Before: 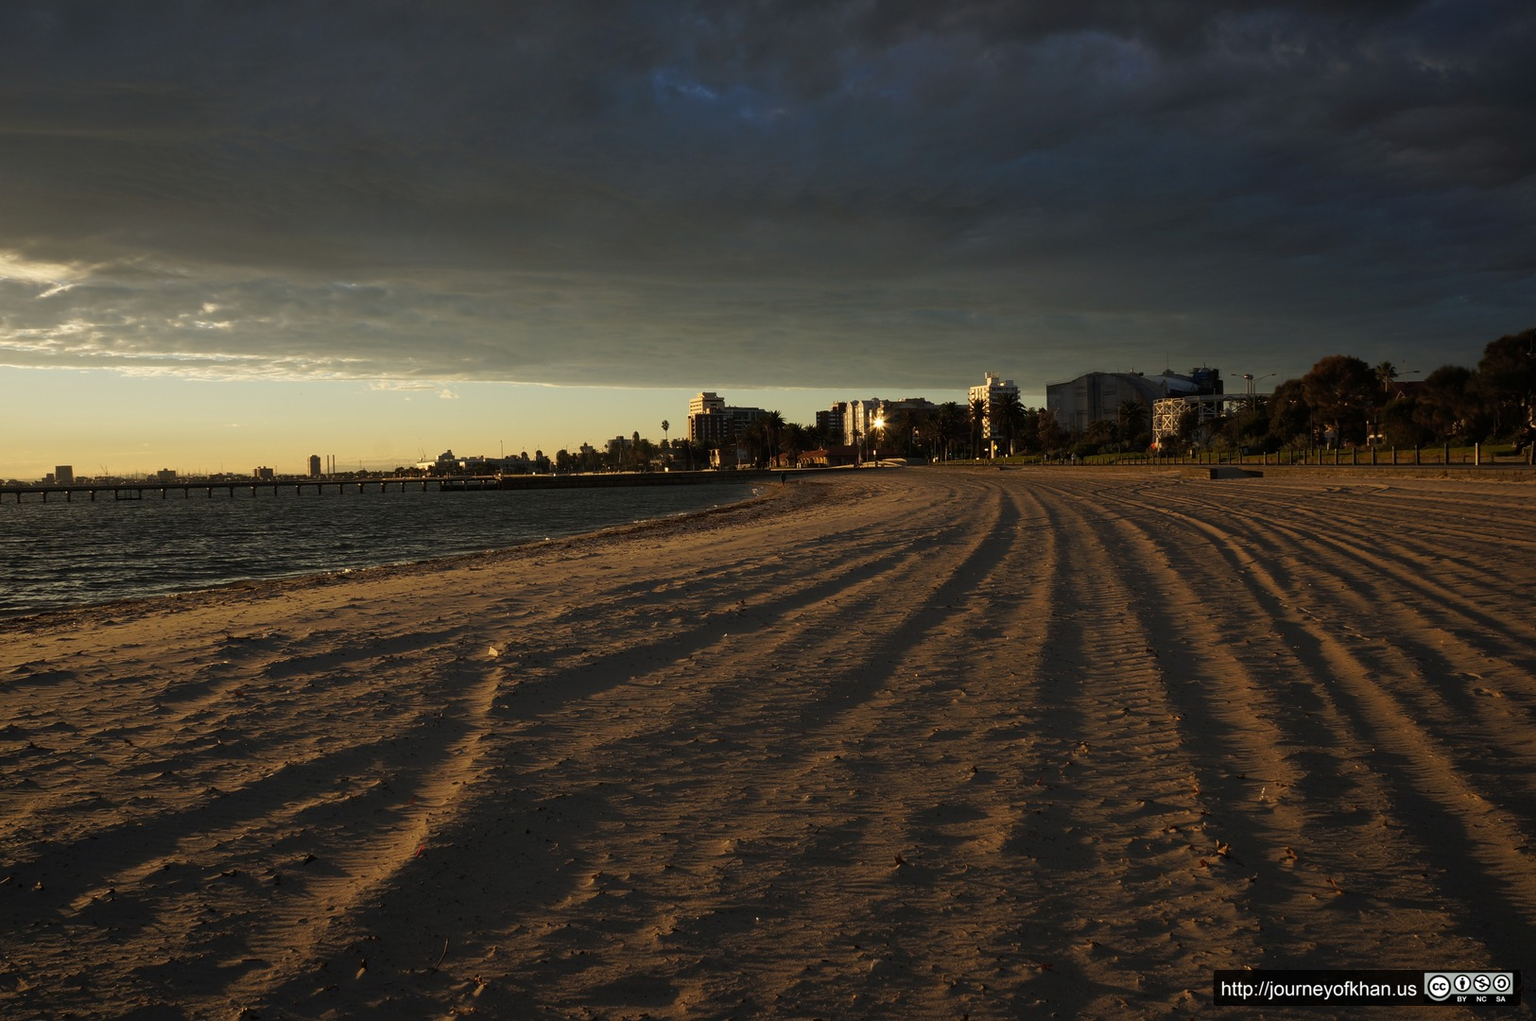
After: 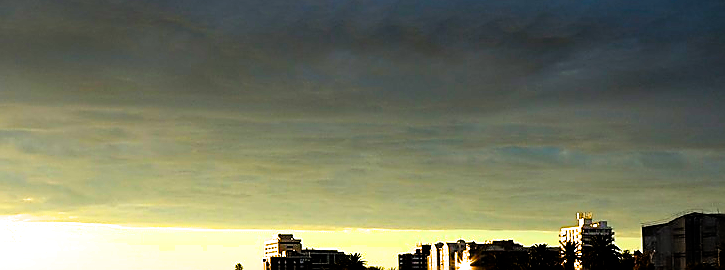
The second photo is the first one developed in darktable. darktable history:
crop: left 28.616%, top 16.838%, right 26.752%, bottom 57.934%
shadows and highlights: shadows 31.49, highlights -32.47, soften with gaussian
sharpen: radius 1.377, amount 1.234, threshold 0.609
contrast brightness saturation: contrast 0.088, saturation 0.269
exposure: black level correction 0, exposure 0.498 EV, compensate highlight preservation false
tone equalizer: -8 EV -0.783 EV, -7 EV -0.724 EV, -6 EV -0.56 EV, -5 EV -0.371 EV, -3 EV 0.377 EV, -2 EV 0.6 EV, -1 EV 0.68 EV, +0 EV 0.743 EV
color balance rgb: global offset › hue 171.72°, linear chroma grading › shadows -7.937%, linear chroma grading › global chroma 9.904%, perceptual saturation grading › global saturation 40.301%, global vibrance 20%
filmic rgb: black relative exposure -8.7 EV, white relative exposure 2.69 EV, threshold 3.02 EV, target black luminance 0%, target white luminance 99.944%, hardness 6.27, latitude 74.8%, contrast 1.314, highlights saturation mix -5.6%, enable highlight reconstruction true
